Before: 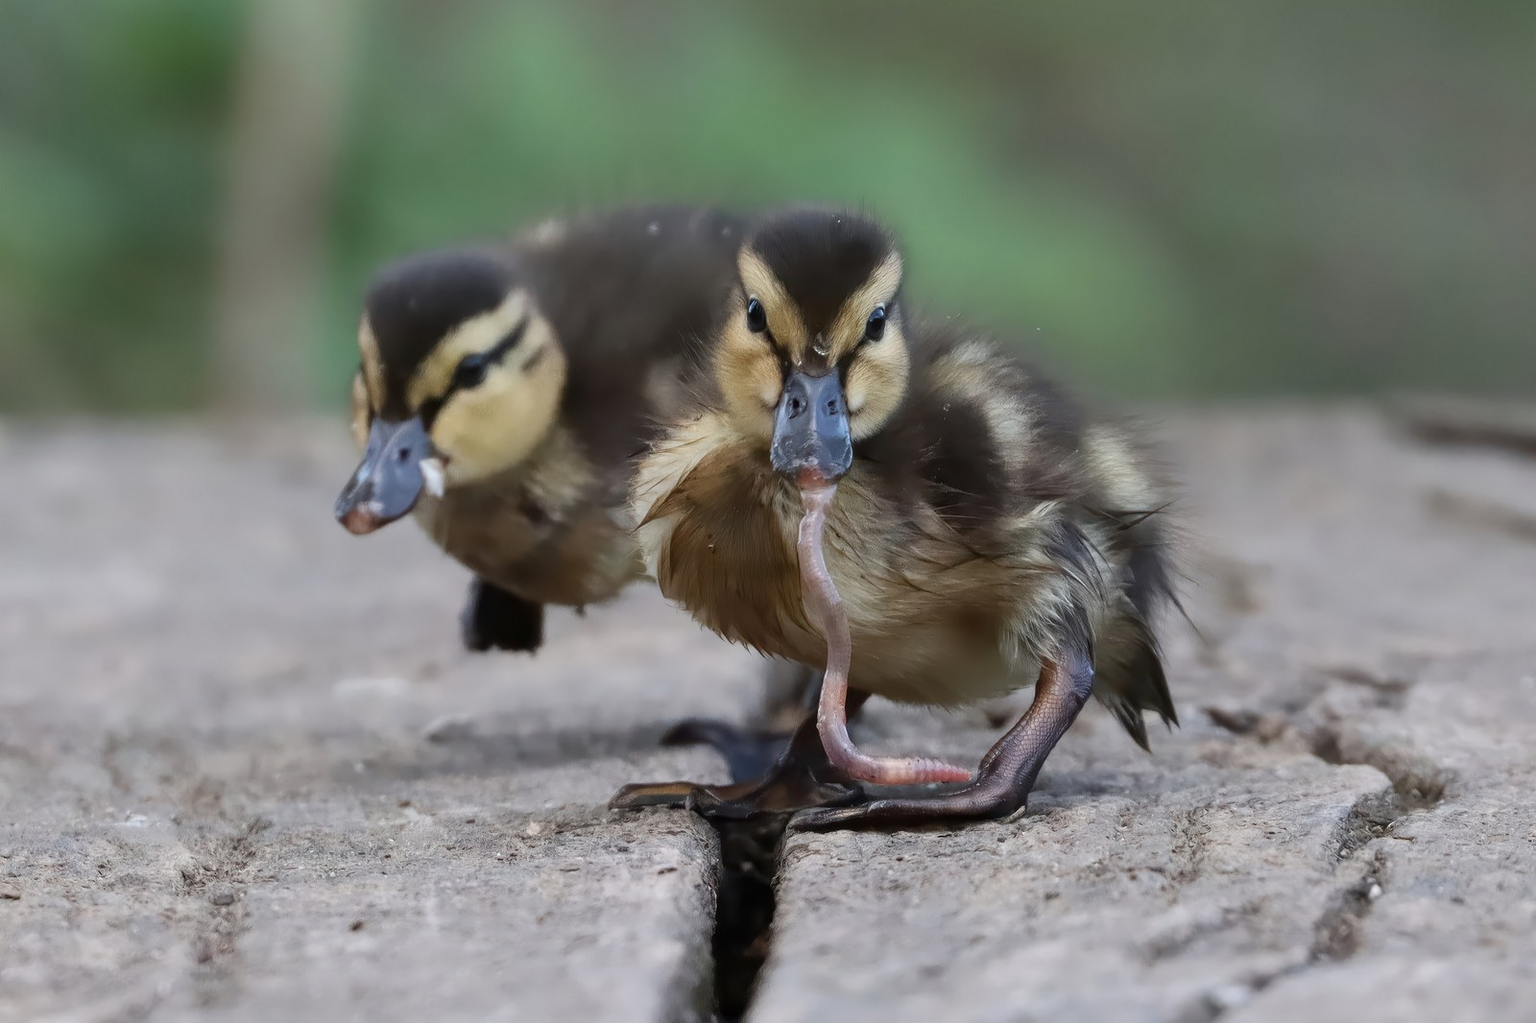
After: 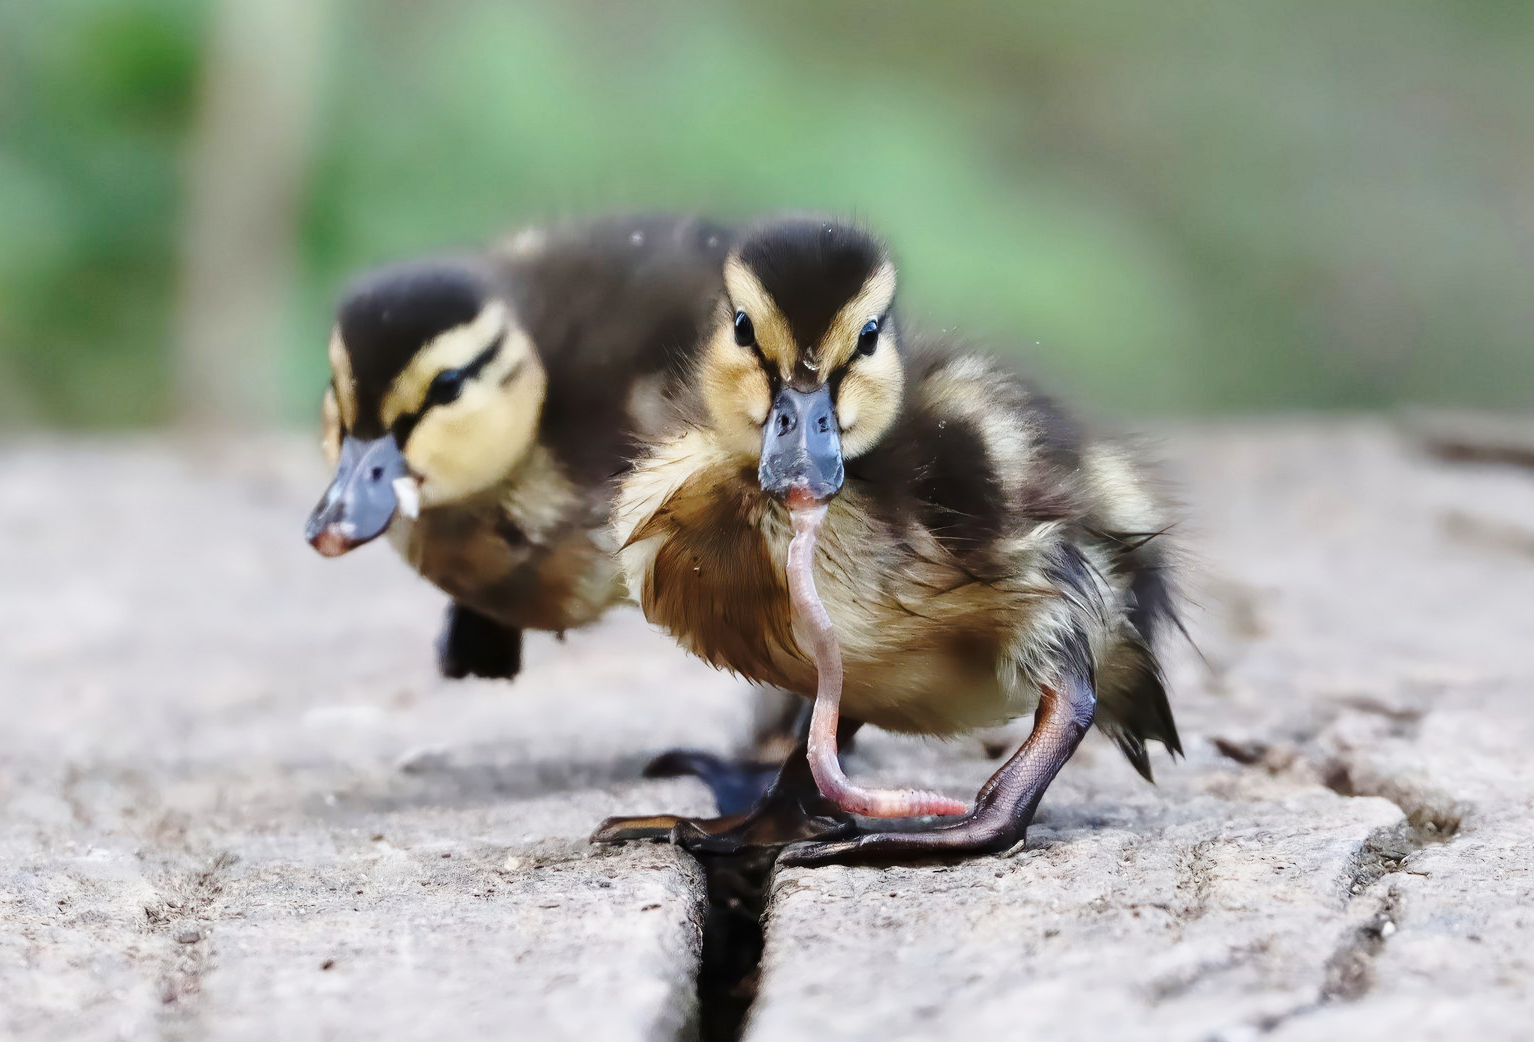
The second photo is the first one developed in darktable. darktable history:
base curve: curves: ch0 [(0, 0) (0.036, 0.037) (0.121, 0.228) (0.46, 0.76) (0.859, 0.983) (1, 1)], preserve colors none
crop and rotate: left 2.753%, right 1.338%, bottom 2.237%
